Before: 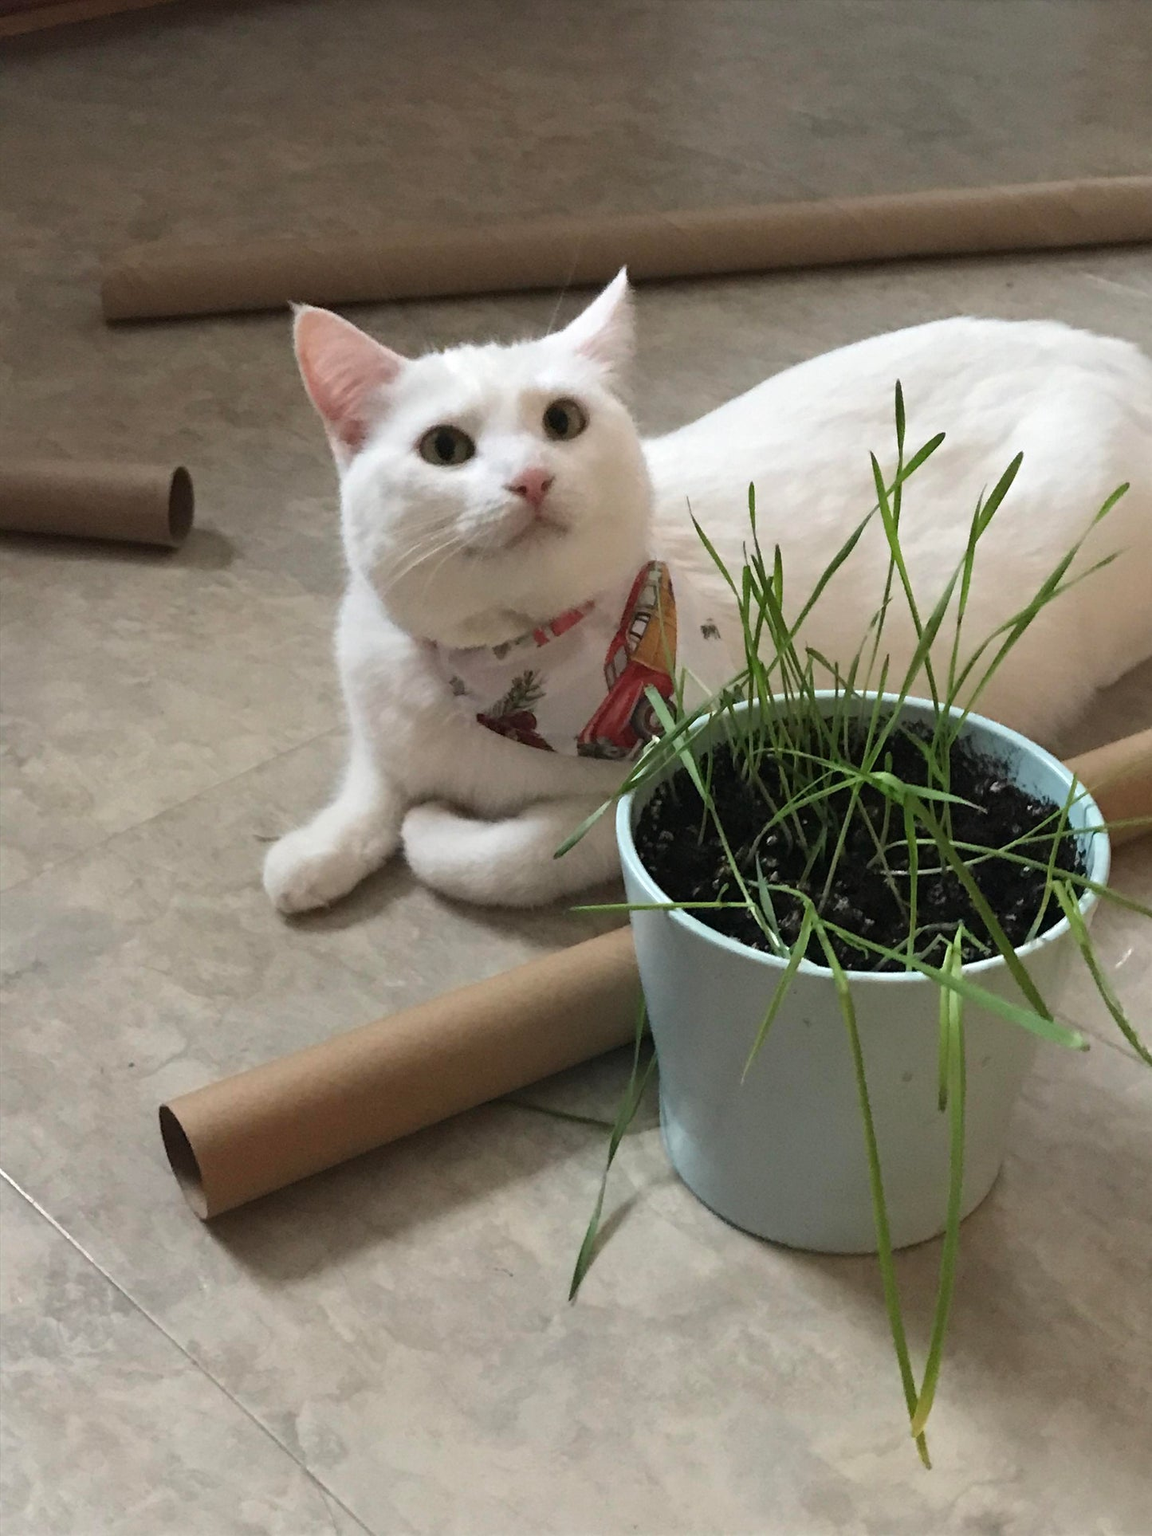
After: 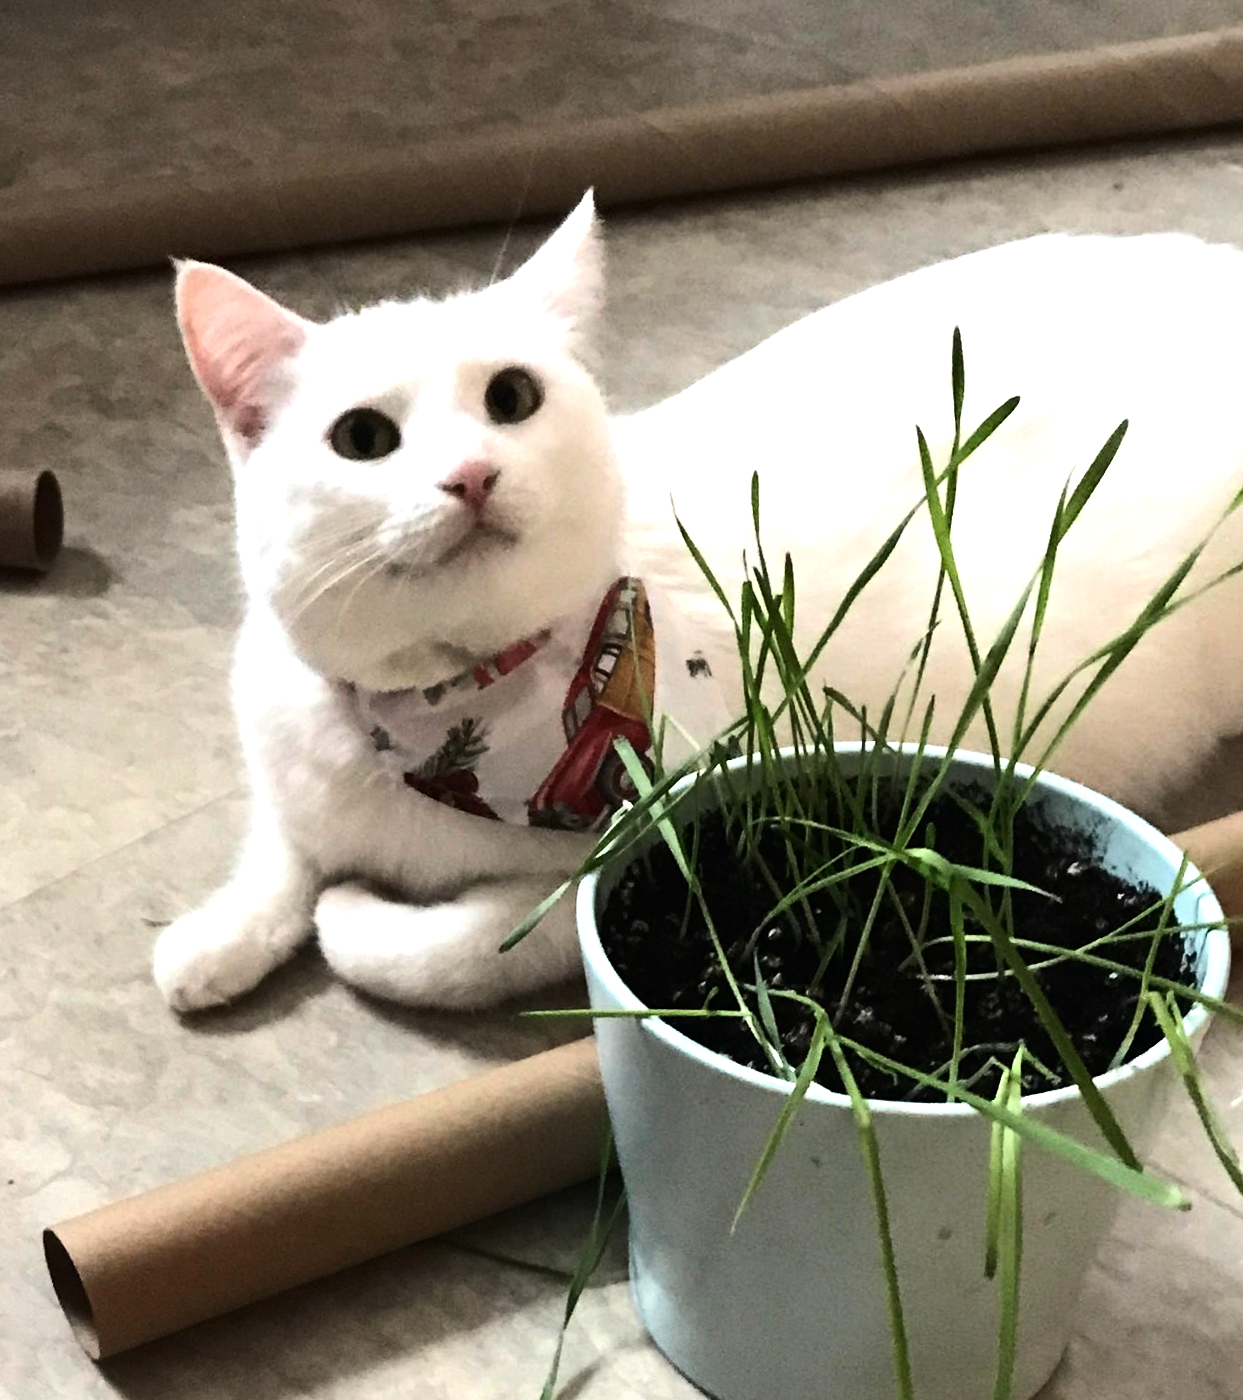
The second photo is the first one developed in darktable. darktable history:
tone equalizer: -8 EV -1.08 EV, -7 EV -1.01 EV, -6 EV -0.867 EV, -5 EV -0.578 EV, -3 EV 0.578 EV, -2 EV 0.867 EV, -1 EV 1.01 EV, +0 EV 1.08 EV, edges refinement/feathering 500, mask exposure compensation -1.57 EV, preserve details no
crop: left 8.155%, top 6.611%, bottom 15.385%
contrast brightness saturation: contrast 0.14
rotate and perspective: rotation 0.062°, lens shift (vertical) 0.115, lens shift (horizontal) -0.133, crop left 0.047, crop right 0.94, crop top 0.061, crop bottom 0.94
